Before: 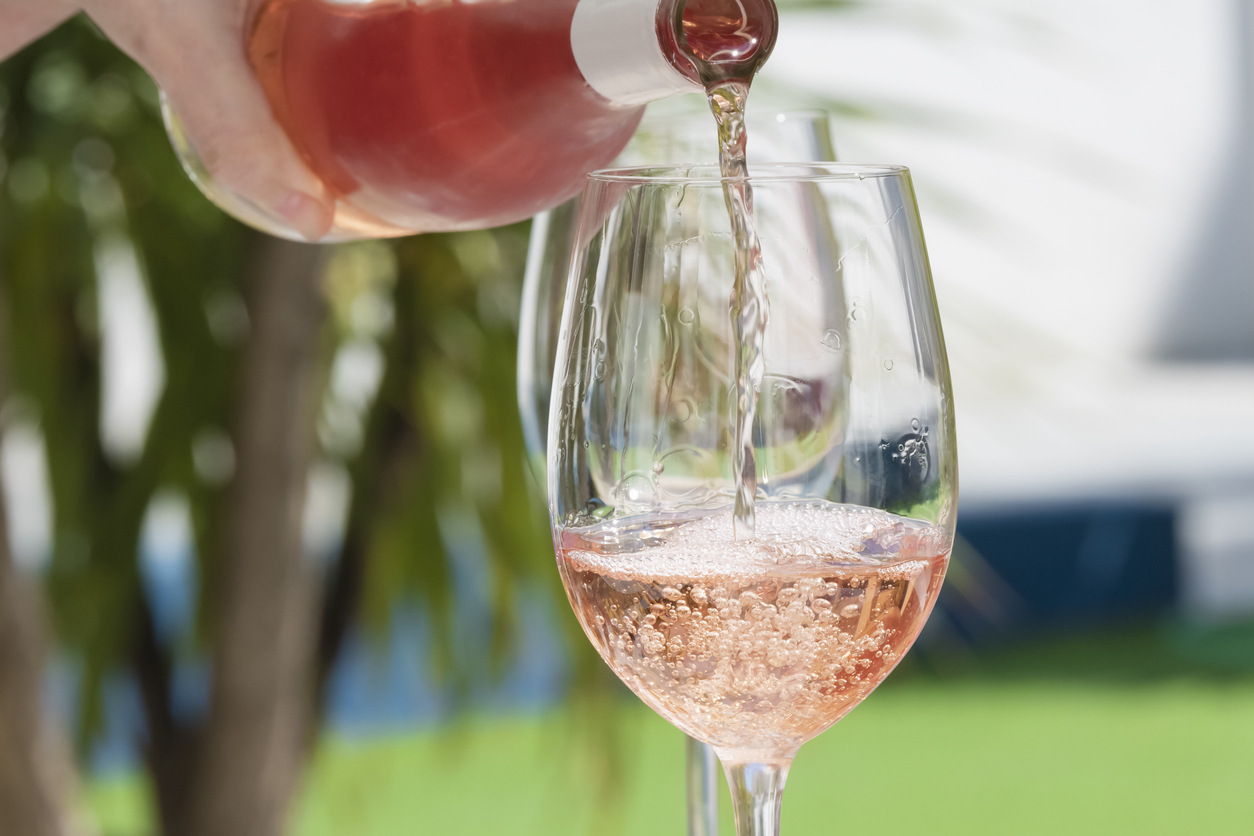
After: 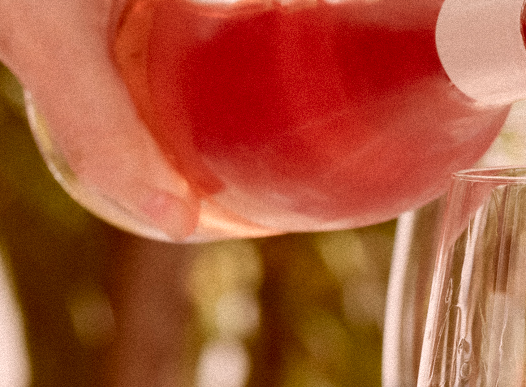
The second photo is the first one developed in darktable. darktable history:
grain: mid-tones bias 0%
color correction: highlights a* 9.03, highlights b* 8.71, shadows a* 40, shadows b* 40, saturation 0.8
crop and rotate: left 10.817%, top 0.062%, right 47.194%, bottom 53.626%
